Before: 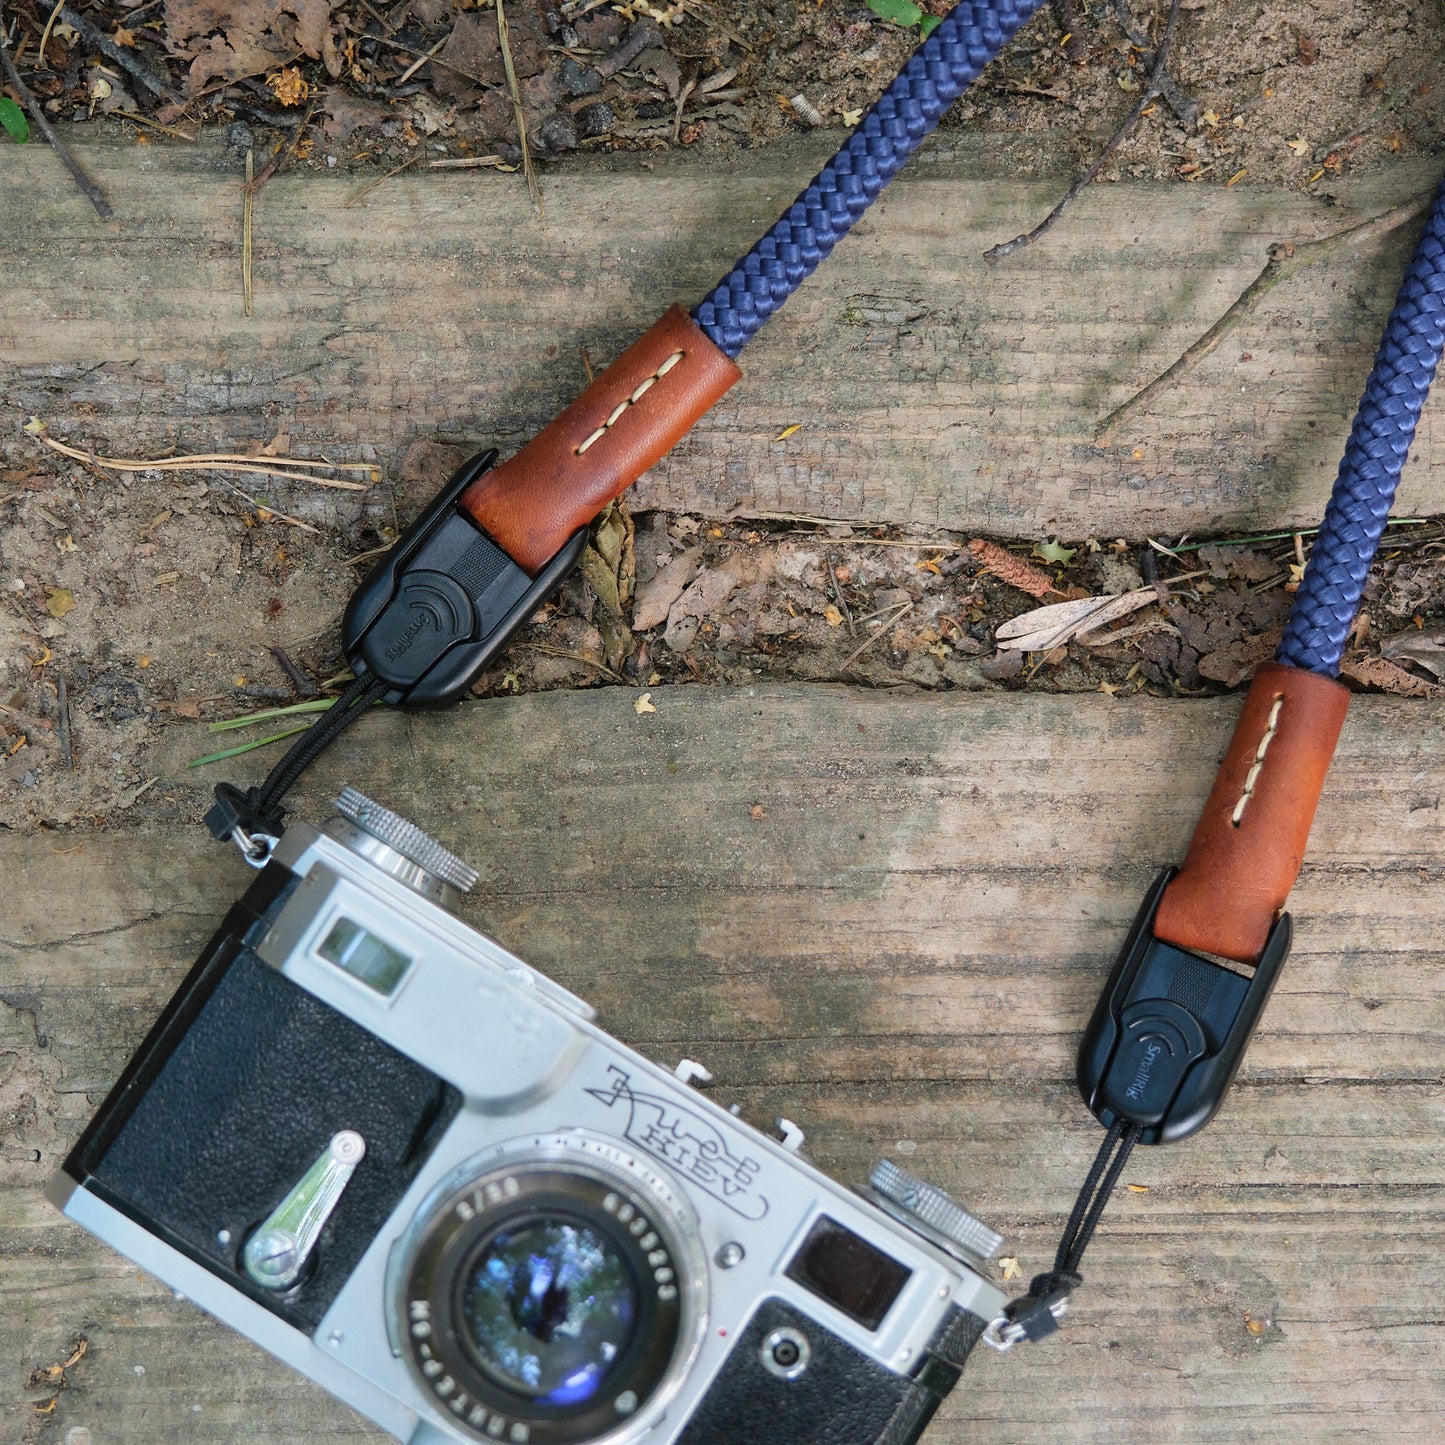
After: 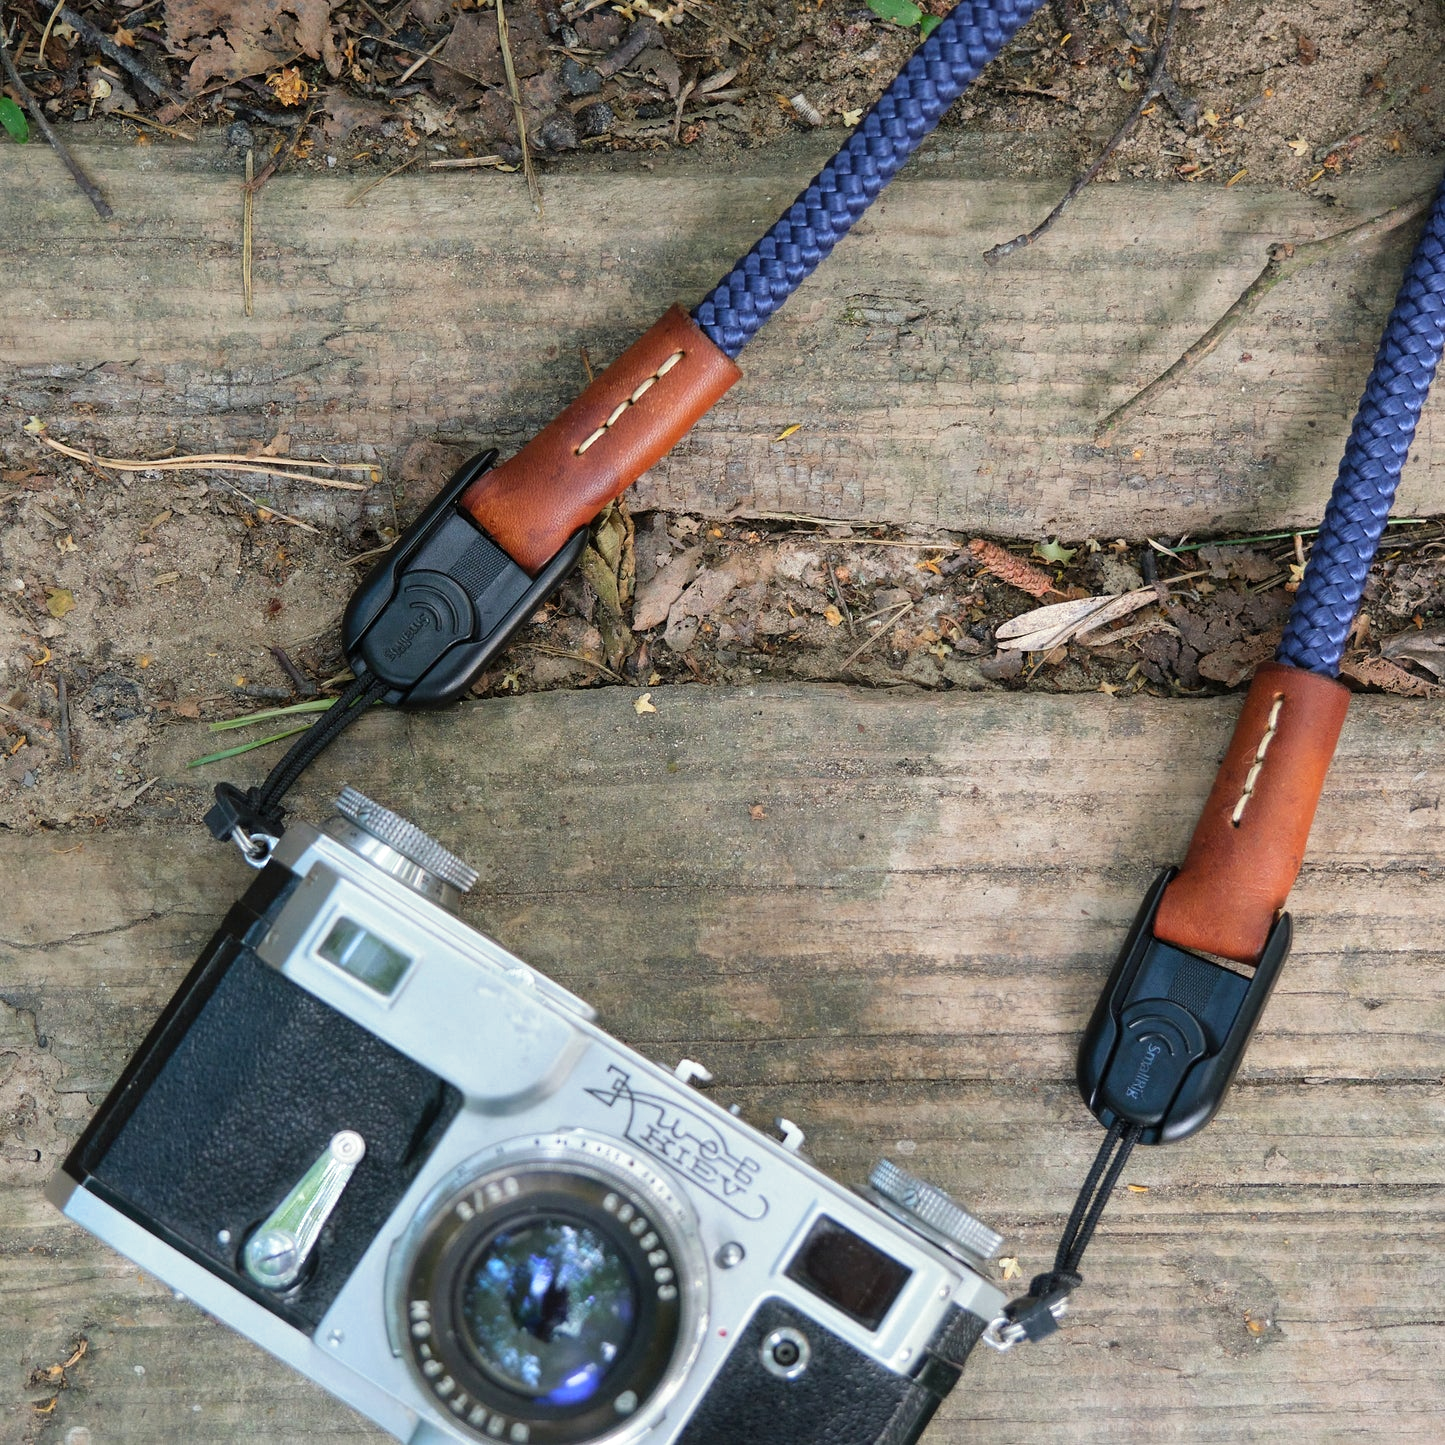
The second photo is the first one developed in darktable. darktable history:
levels: mode automatic, black 0.023%, white 99.97%, levels [0.062, 0.494, 0.925]
split-toning: shadows › saturation 0.61, highlights › saturation 0.58, balance -28.74, compress 87.36%
